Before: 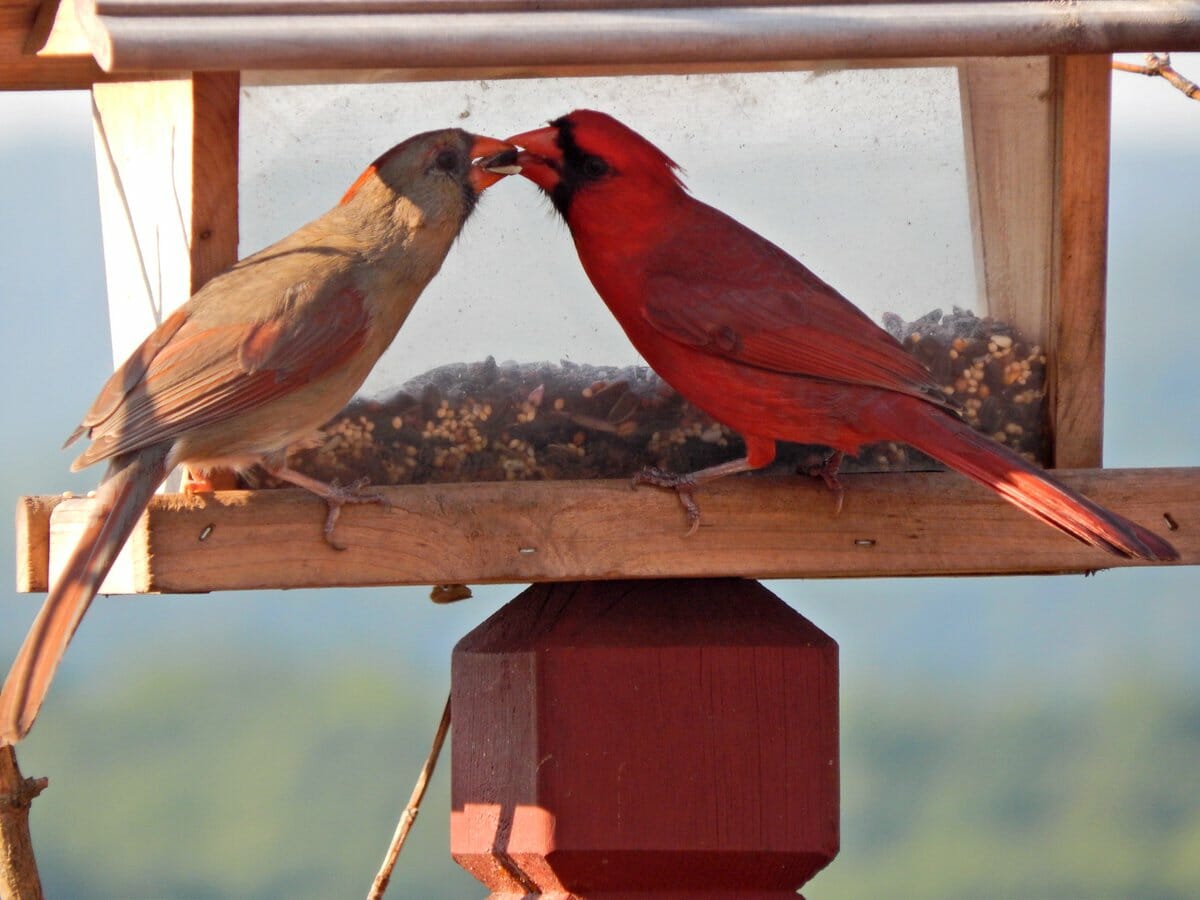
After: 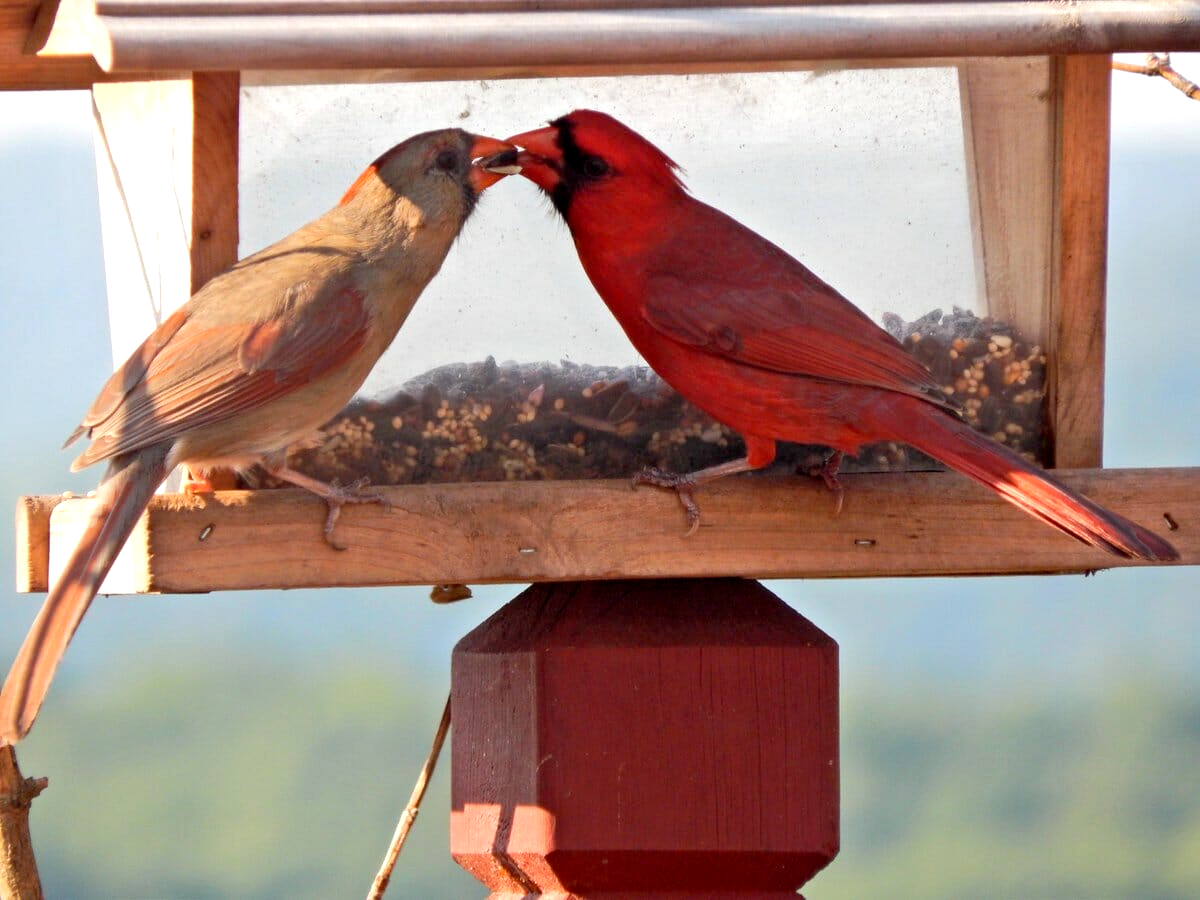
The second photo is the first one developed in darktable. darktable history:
white balance: emerald 1
exposure: black level correction 0.003, exposure 0.383 EV, compensate highlight preservation false
